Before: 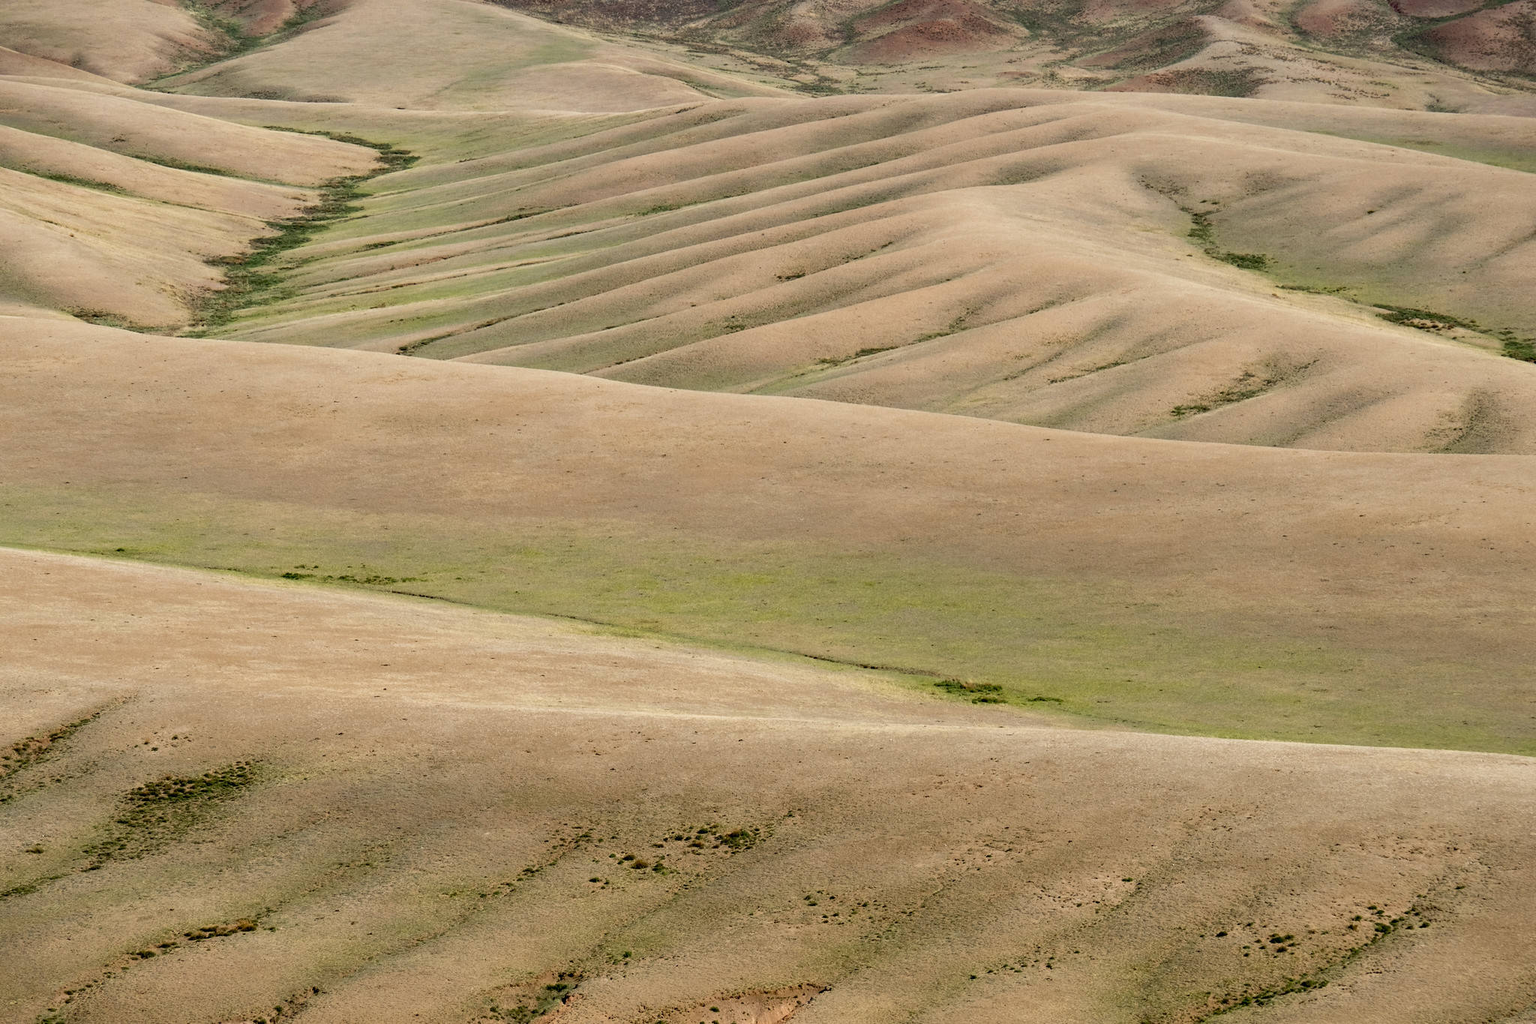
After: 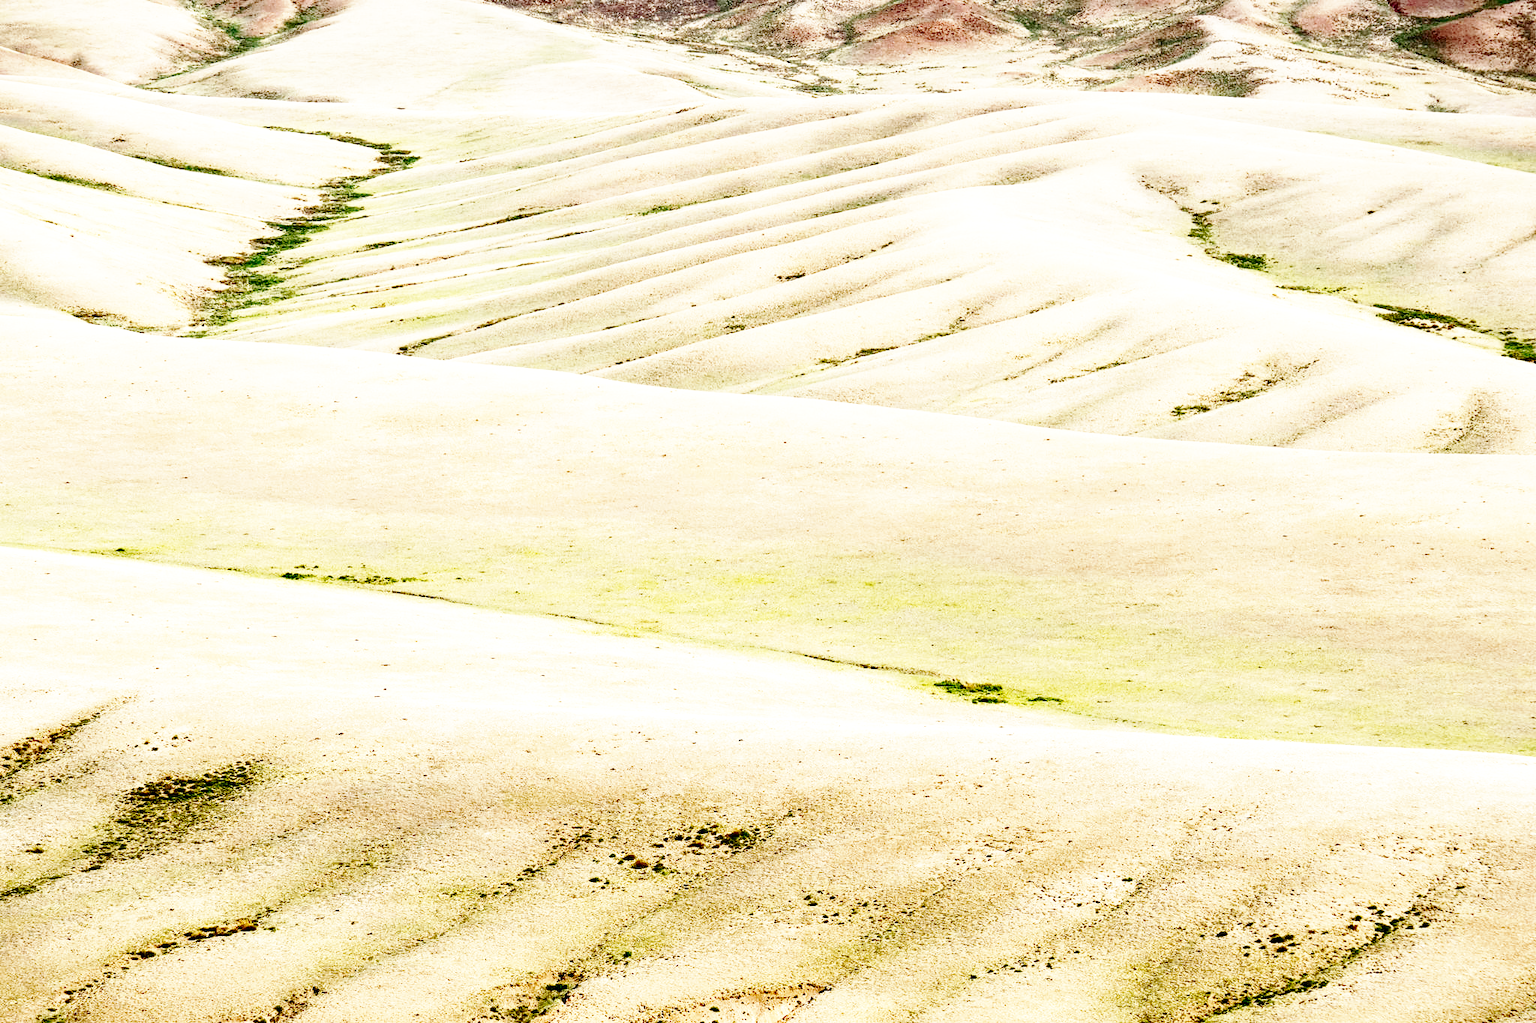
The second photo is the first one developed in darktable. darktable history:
base curve: curves: ch0 [(0, 0) (0.007, 0.004) (0.027, 0.03) (0.046, 0.07) (0.207, 0.54) (0.442, 0.872) (0.673, 0.972) (1, 1)], preserve colors none
exposure: exposure 0.6 EV, compensate highlight preservation false
tone equalizer: -8 EV -0.42 EV, -7 EV -0.41 EV, -6 EV -0.373 EV, -5 EV -0.244 EV, -3 EV 0.211 EV, -2 EV 0.327 EV, -1 EV 0.408 EV, +0 EV 0.421 EV
contrast brightness saturation: brightness -0.534
